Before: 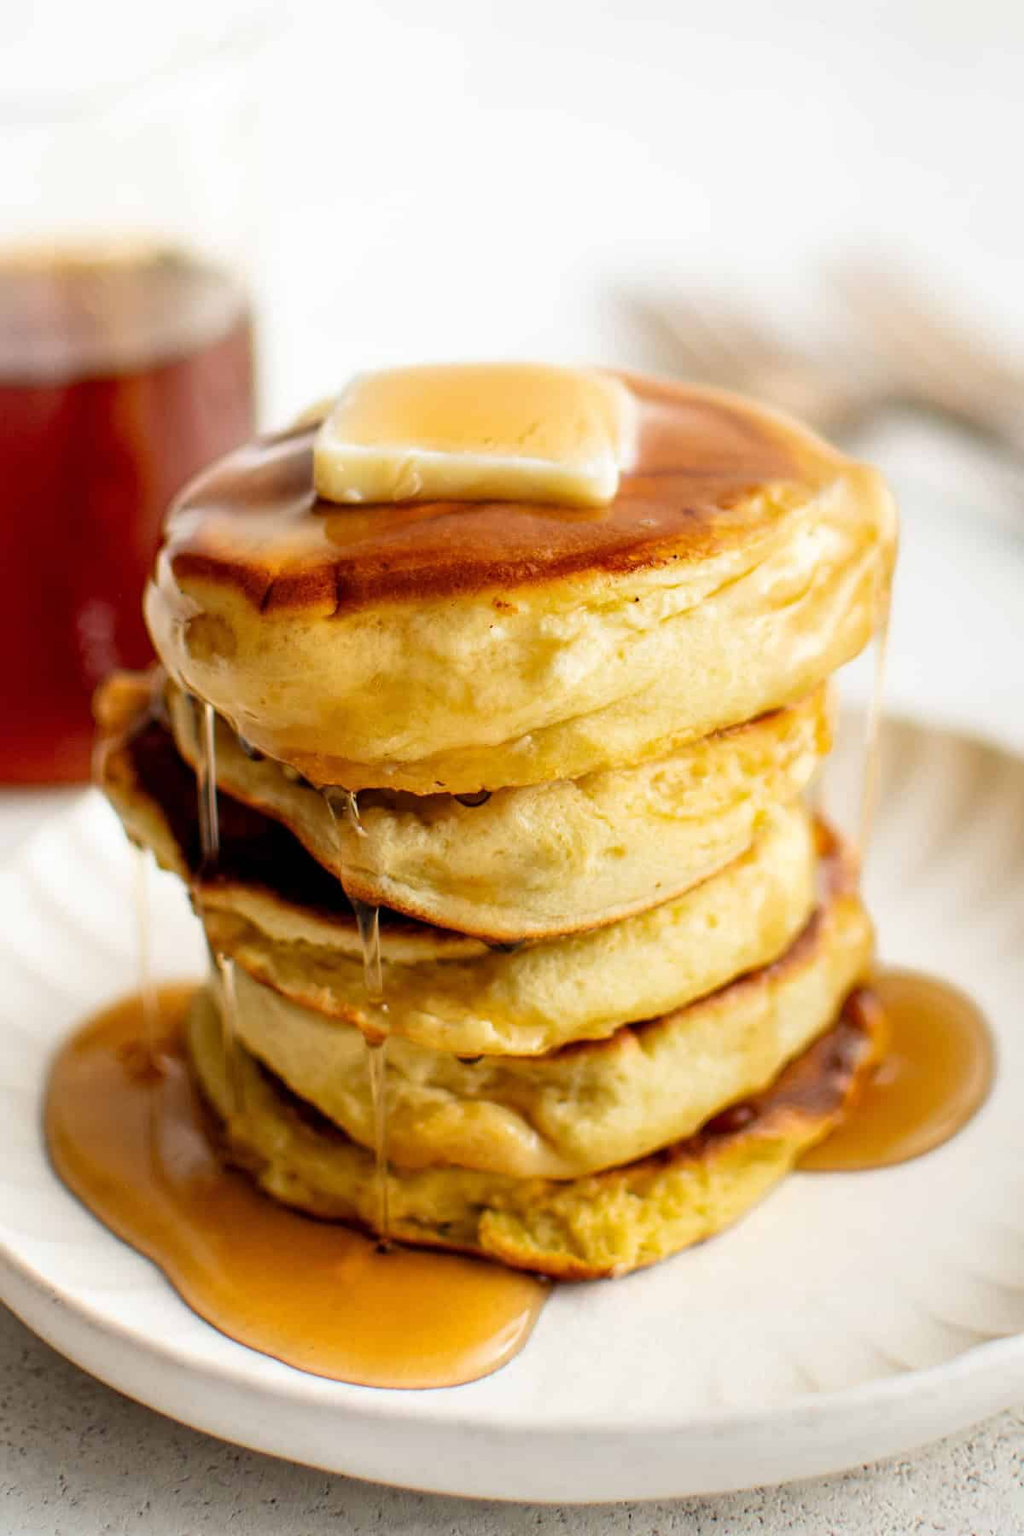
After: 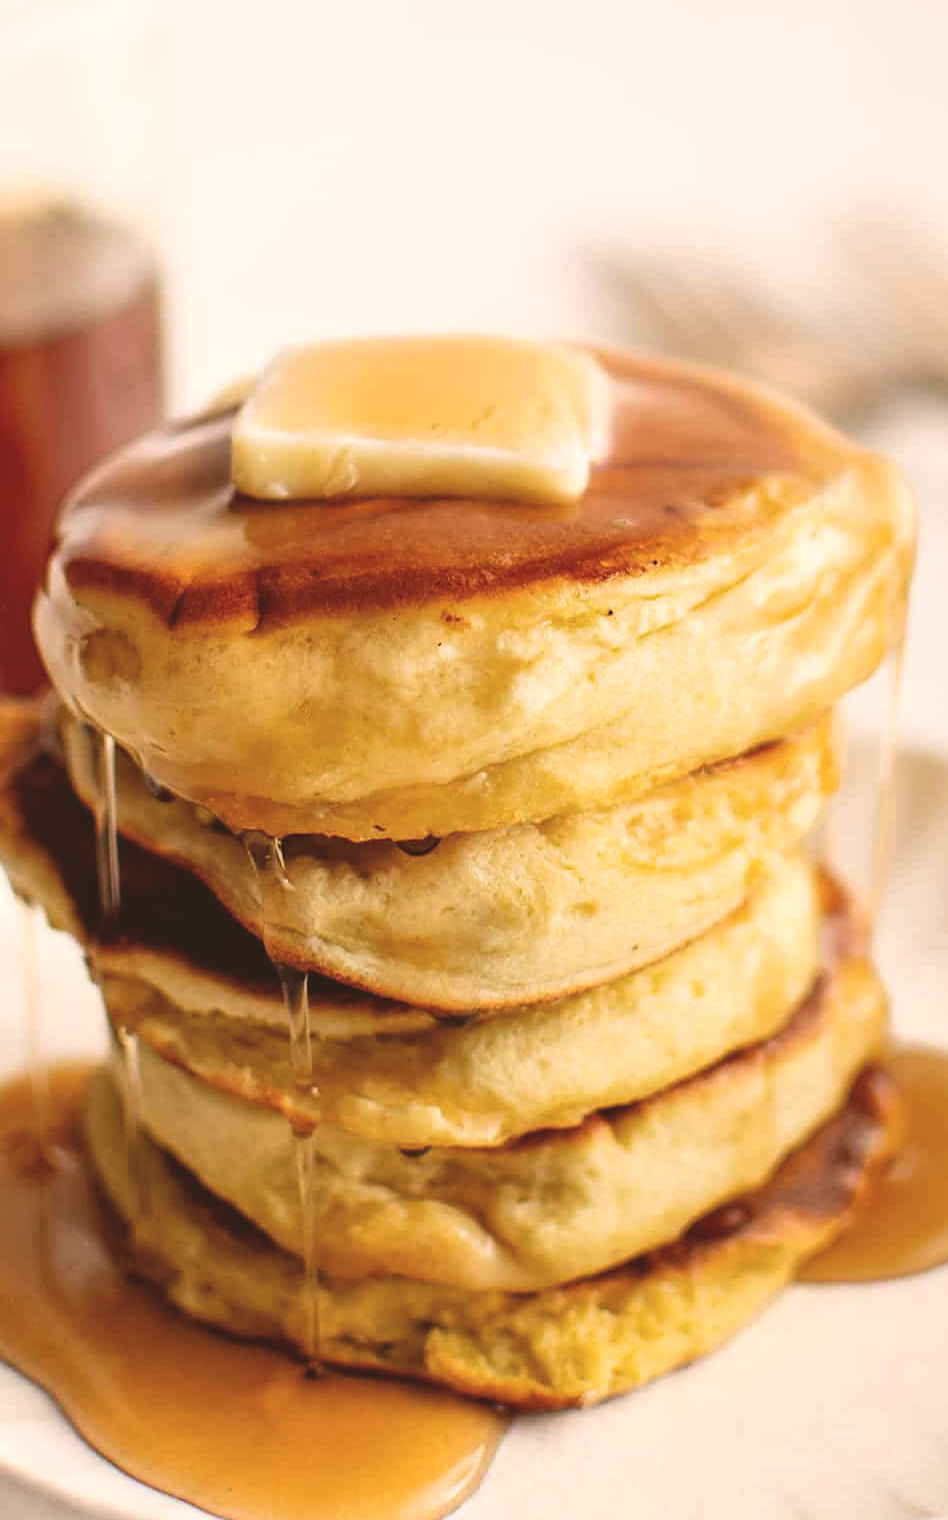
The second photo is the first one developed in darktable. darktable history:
sharpen: amount 0.213
crop: left 11.405%, top 5.026%, right 9.591%, bottom 10.523%
shadows and highlights: radius 330.06, shadows 54.81, highlights -99.88, compress 94.42%, soften with gaussian
tone equalizer: mask exposure compensation -0.512 EV
exposure: black level correction -0.015, compensate exposure bias true, compensate highlight preservation false
contrast brightness saturation: saturation -0.049
color correction: highlights a* 6.23, highlights b* 7.82, shadows a* 5.88, shadows b* 6.94, saturation 0.909
